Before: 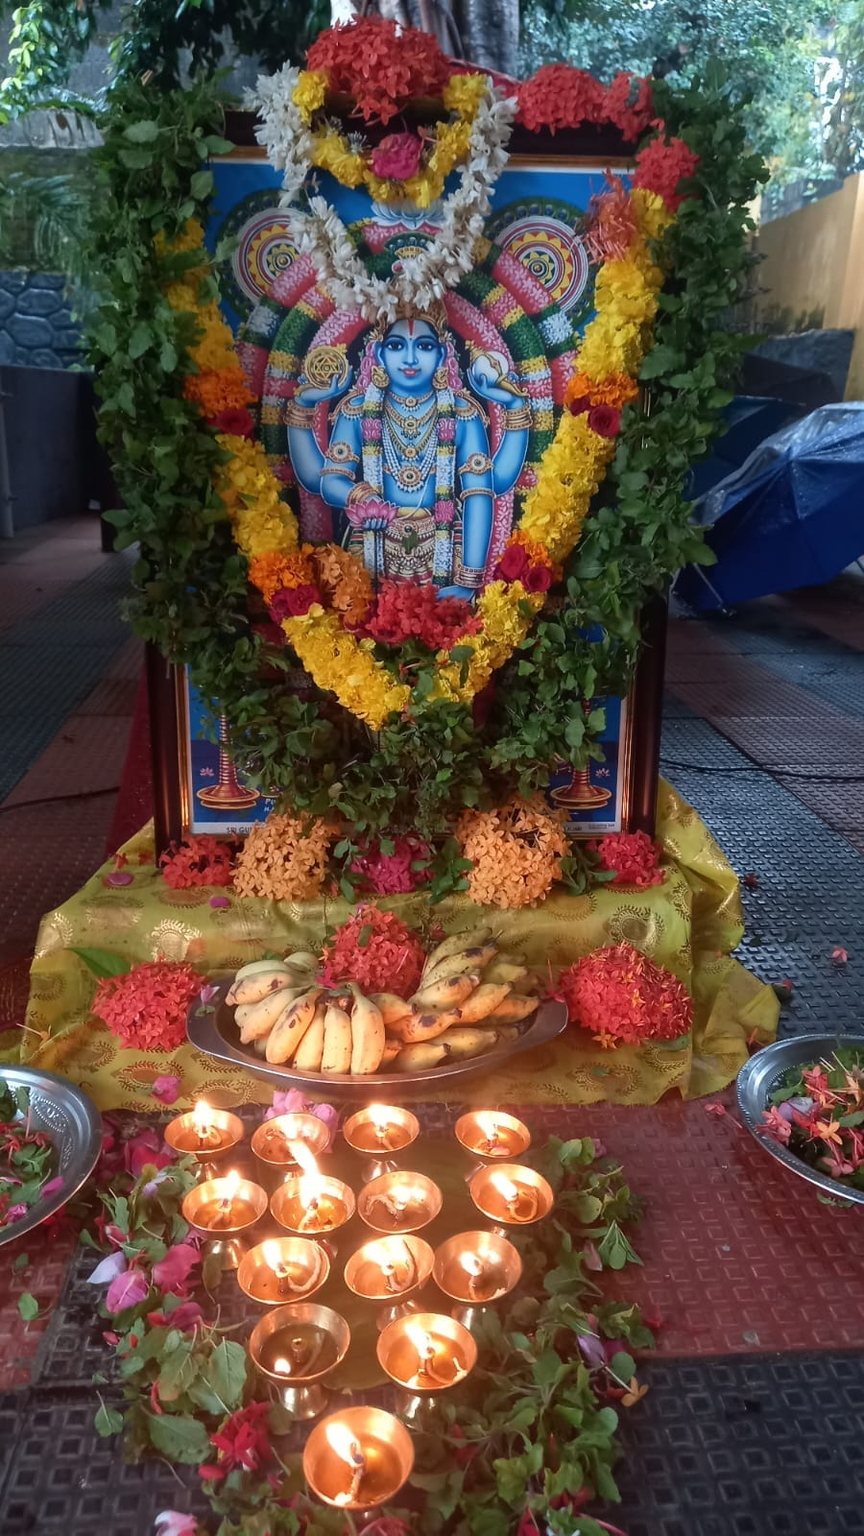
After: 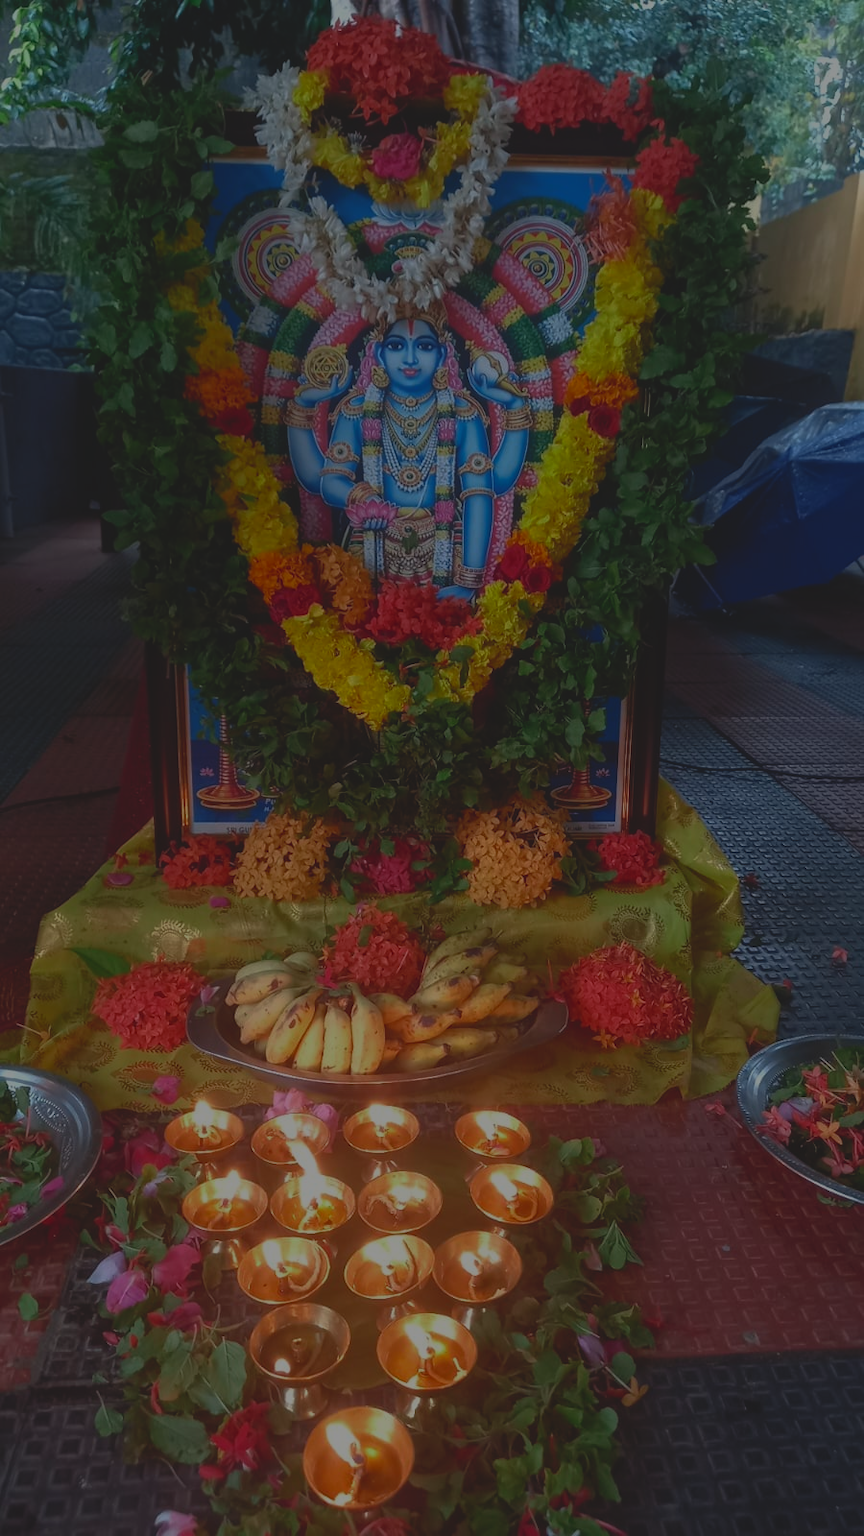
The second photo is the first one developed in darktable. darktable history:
color zones: curves: ch2 [(0, 0.5) (0.143, 0.517) (0.286, 0.571) (0.429, 0.522) (0.571, 0.5) (0.714, 0.5) (0.857, 0.5) (1, 0.5)]
contrast brightness saturation: contrast -0.202, saturation 0.186
tone equalizer: -8 EV -1.99 EV, -7 EV -1.97 EV, -6 EV -1.96 EV, -5 EV -1.99 EV, -4 EV -1.98 EV, -3 EV -1.97 EV, -2 EV -2 EV, -1 EV -1.62 EV, +0 EV -1.98 EV, edges refinement/feathering 500, mask exposure compensation -1.57 EV, preserve details no
